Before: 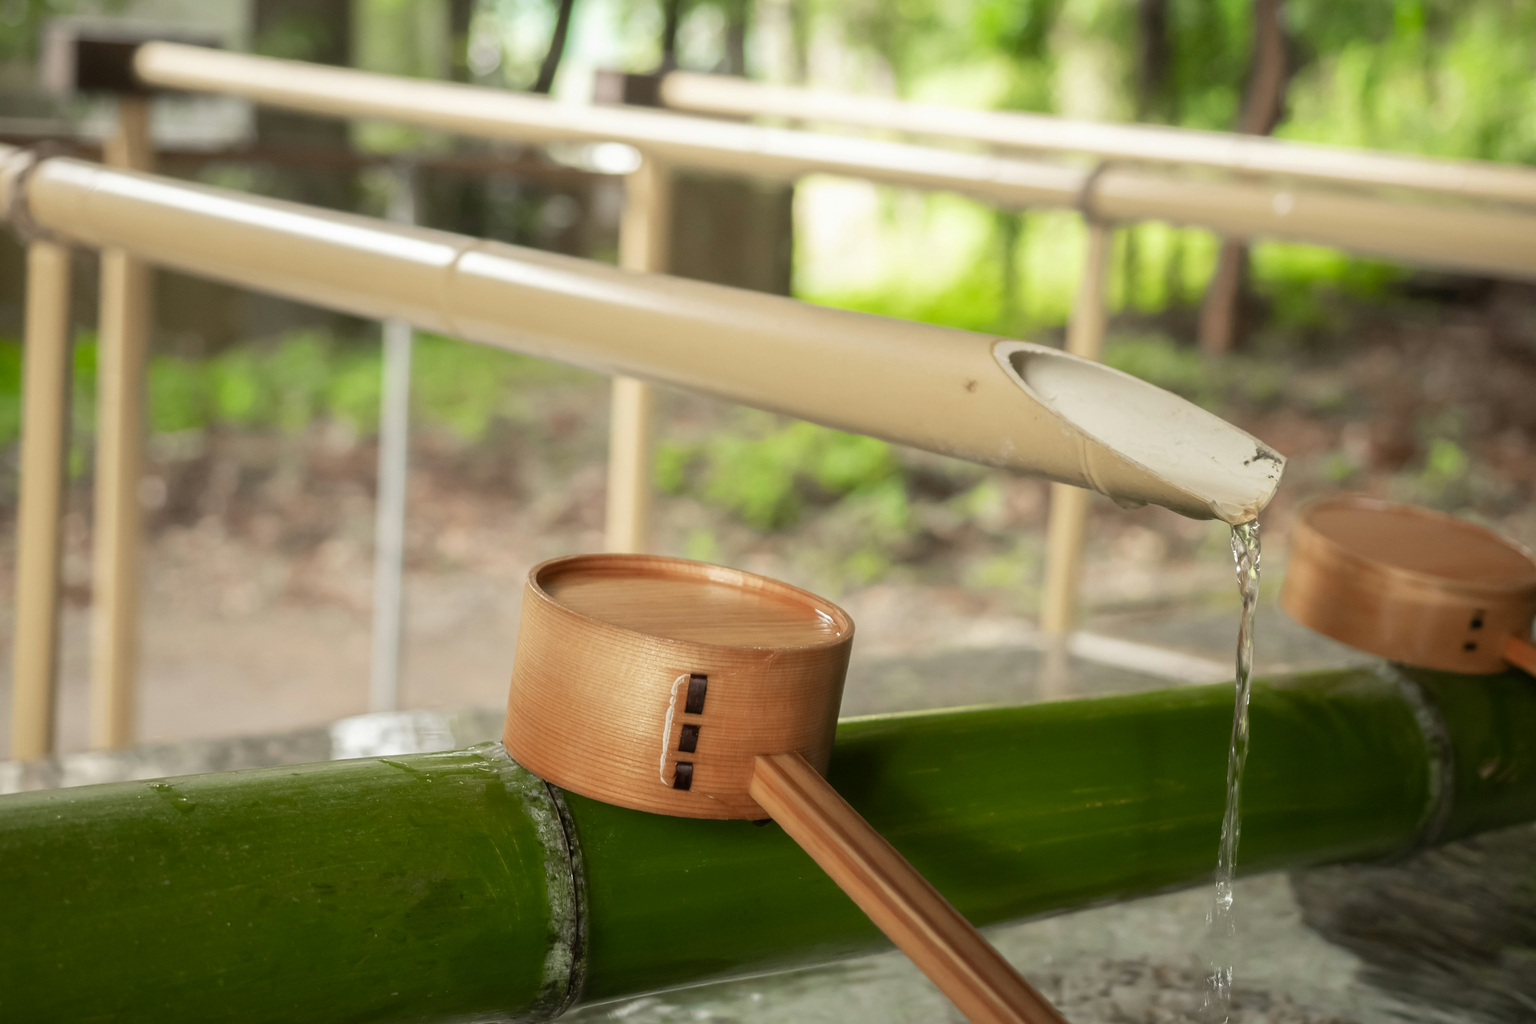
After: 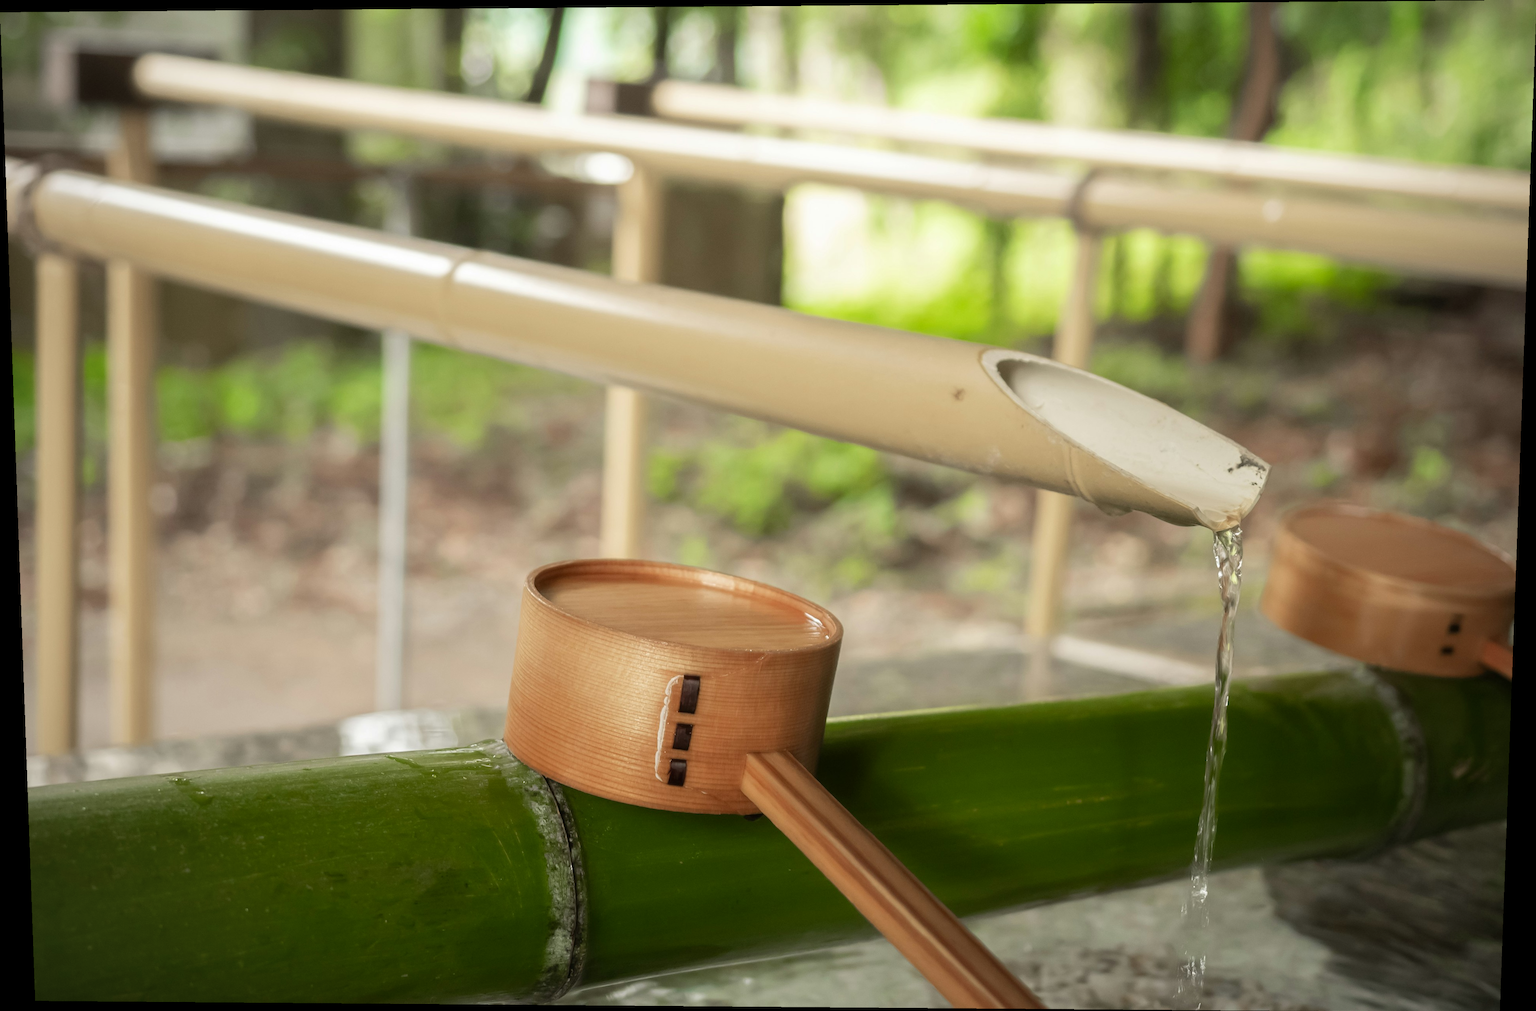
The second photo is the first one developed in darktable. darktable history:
rotate and perspective: lens shift (vertical) 0.048, lens shift (horizontal) -0.024, automatic cropping off
vignetting: fall-off radius 93.87%
